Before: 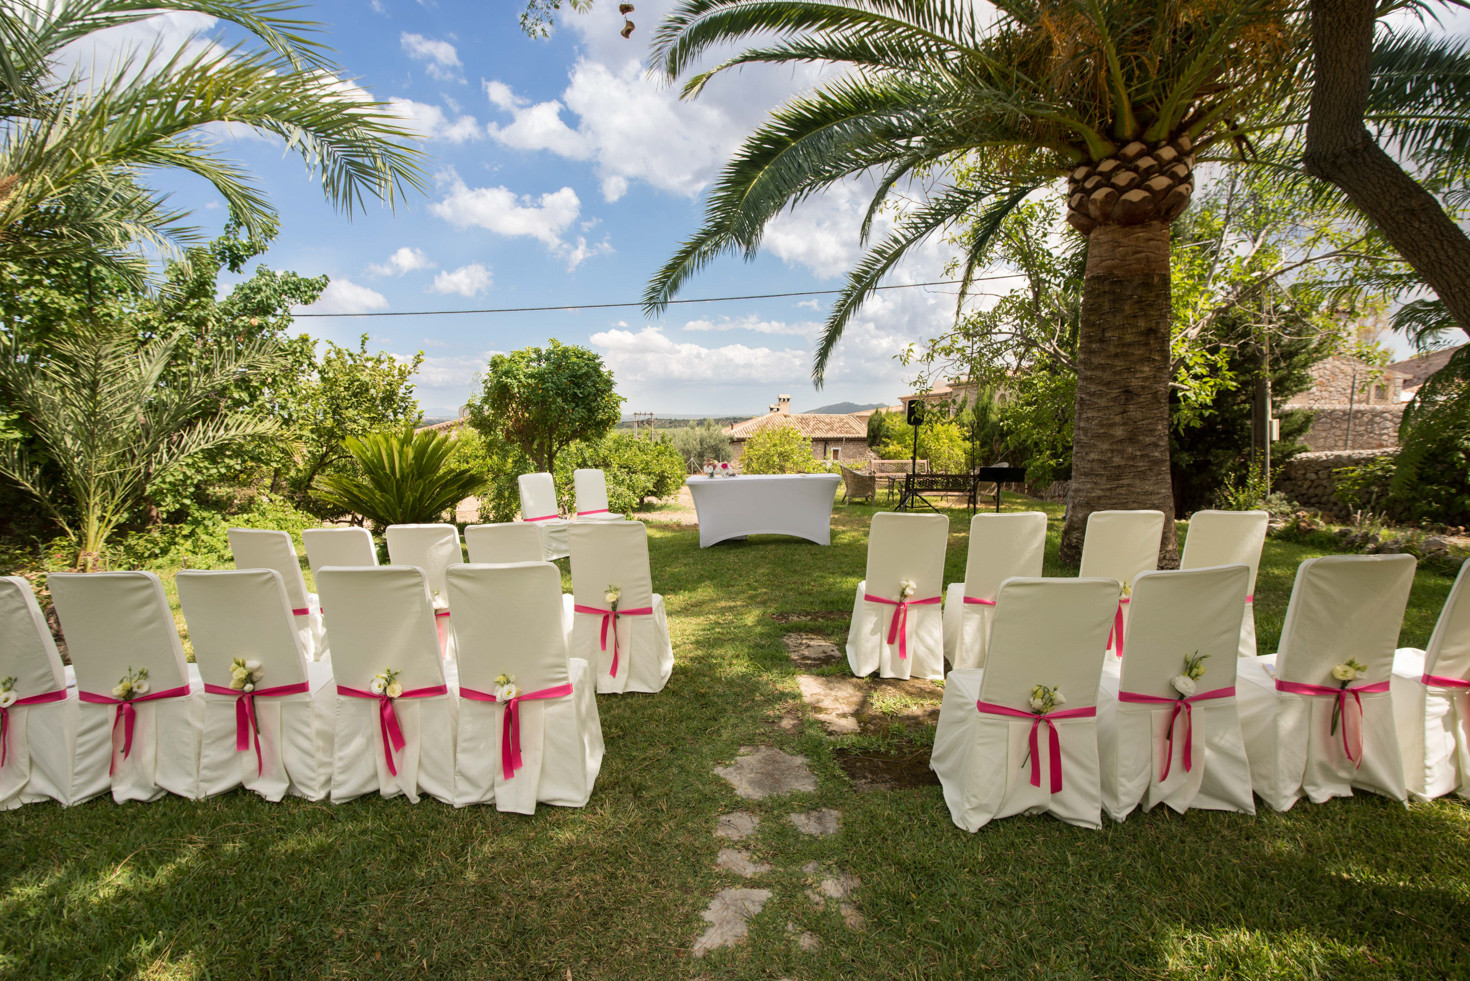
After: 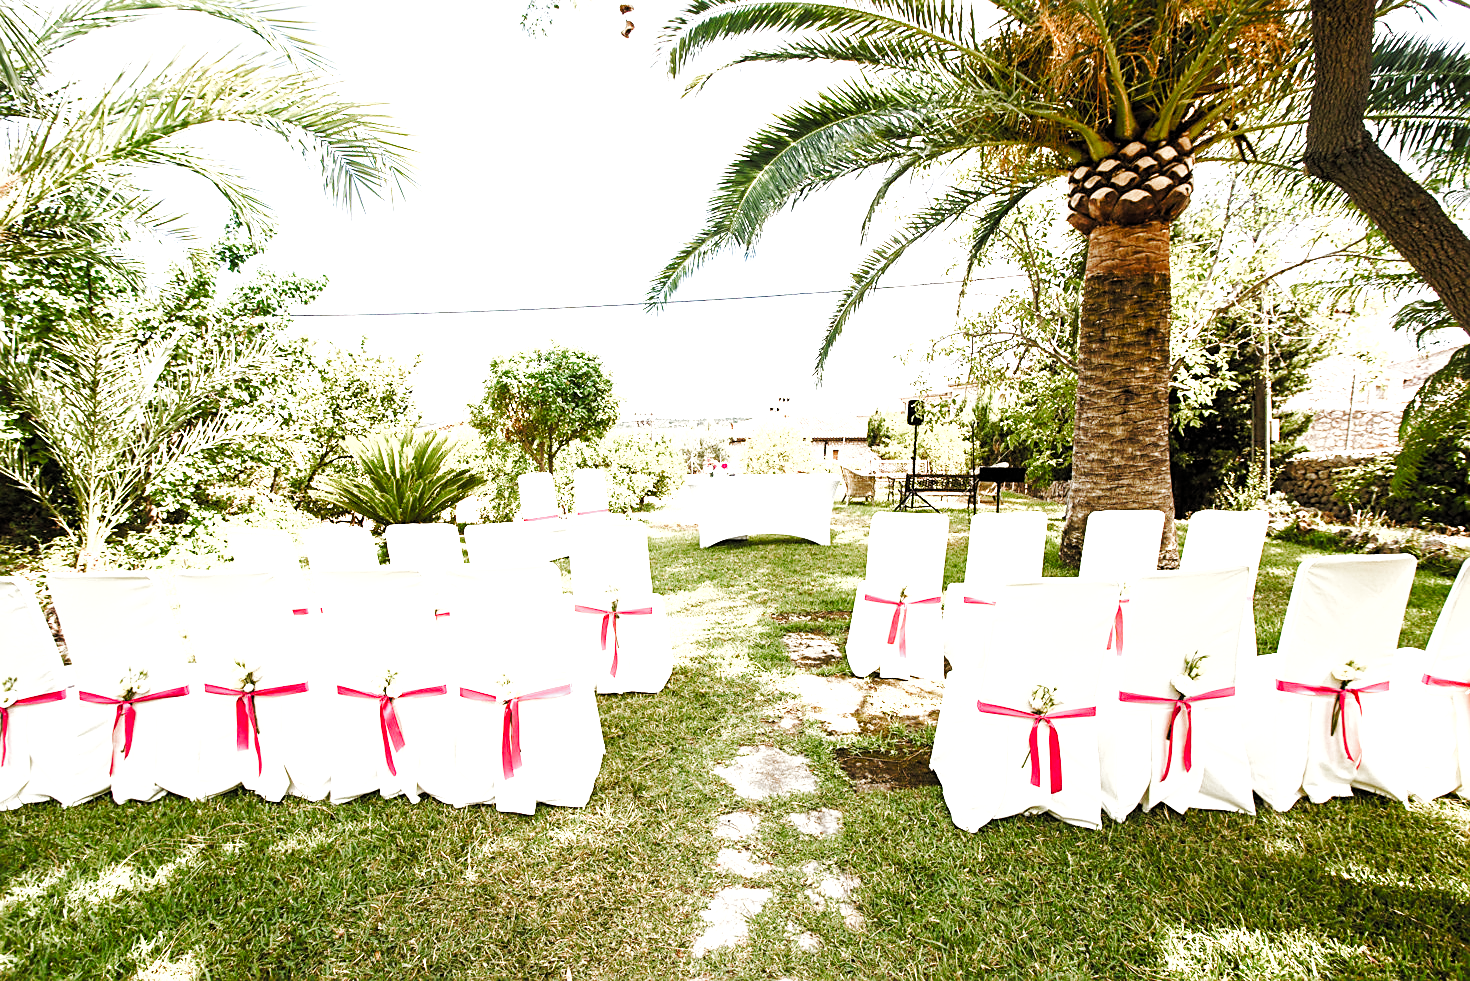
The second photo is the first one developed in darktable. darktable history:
sharpen: on, module defaults
base curve: curves: ch0 [(0, 0) (0.032, 0.025) (0.121, 0.166) (0.206, 0.329) (0.605, 0.79) (1, 1)], preserve colors none
filmic: grey point source 4.09, black point source -8.08, white point source 3.12, grey point target 18, white point target 100, output power 2.2, latitude stops 2, contrast 1.53, saturation 100, global saturation 100
